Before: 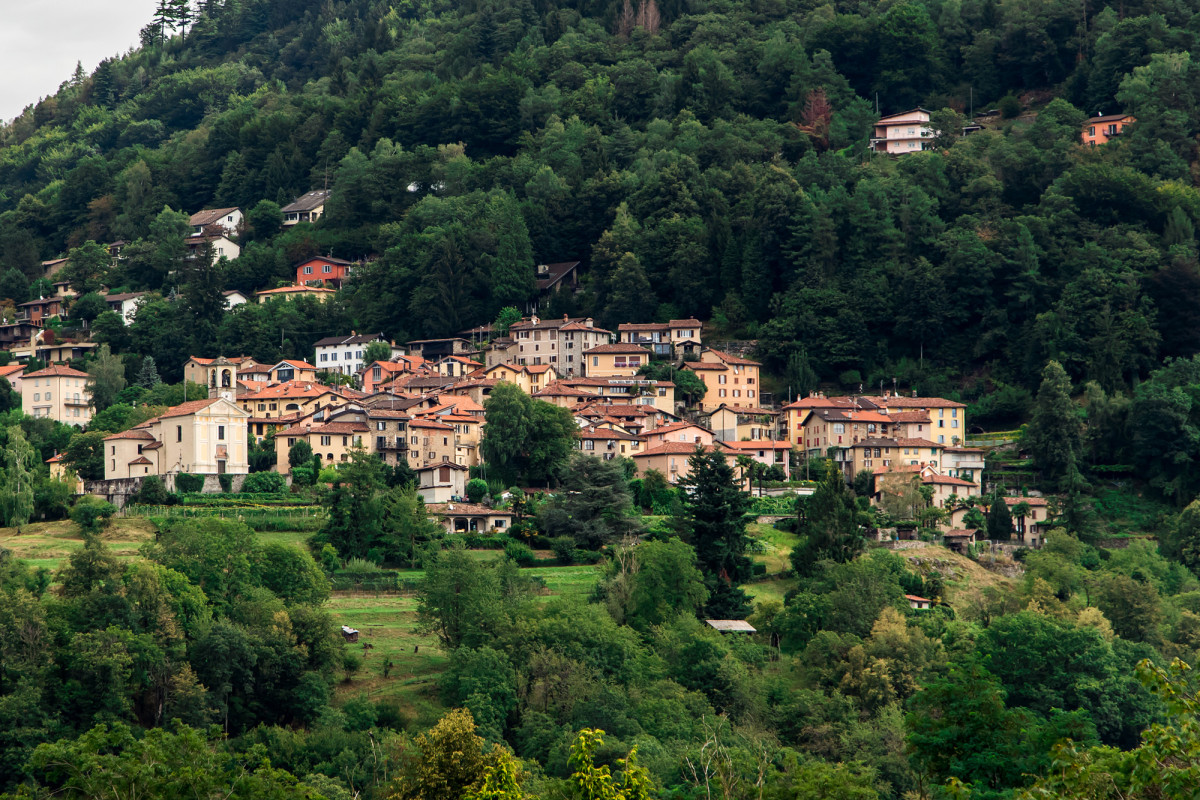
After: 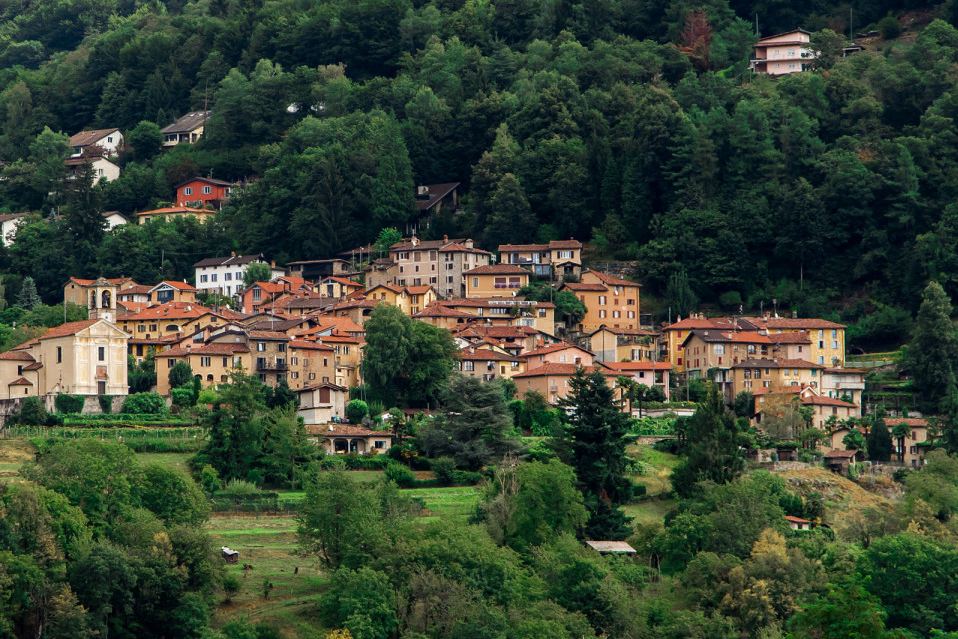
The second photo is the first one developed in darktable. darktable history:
crop and rotate: left 10.071%, top 10.071%, right 10.02%, bottom 10.02%
color zones: curves: ch0 [(0.11, 0.396) (0.195, 0.36) (0.25, 0.5) (0.303, 0.412) (0.357, 0.544) (0.75, 0.5) (0.967, 0.328)]; ch1 [(0, 0.468) (0.112, 0.512) (0.202, 0.6) (0.25, 0.5) (0.307, 0.352) (0.357, 0.544) (0.75, 0.5) (0.963, 0.524)]
